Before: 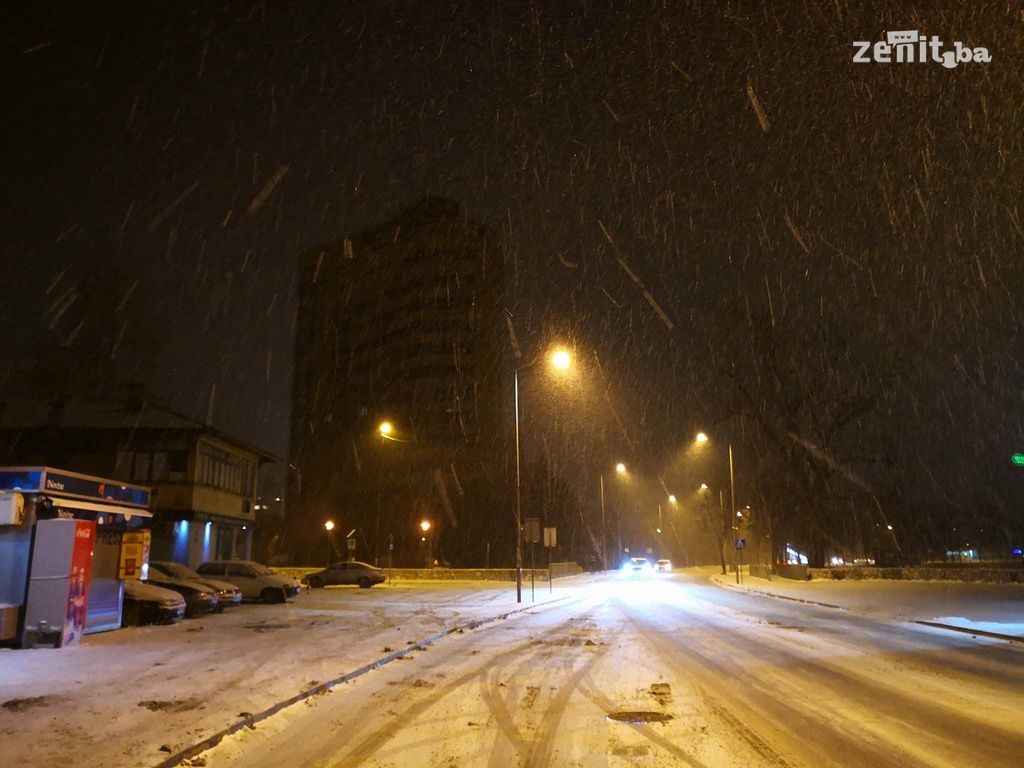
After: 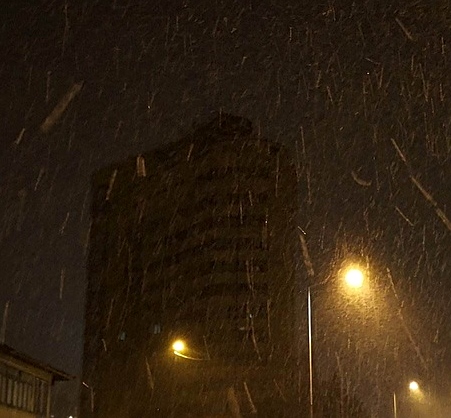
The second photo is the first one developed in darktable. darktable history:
crop: left 20.278%, top 10.768%, right 35.67%, bottom 34.73%
local contrast: highlights 102%, shadows 98%, detail 120%, midtone range 0.2
sharpen: on, module defaults
